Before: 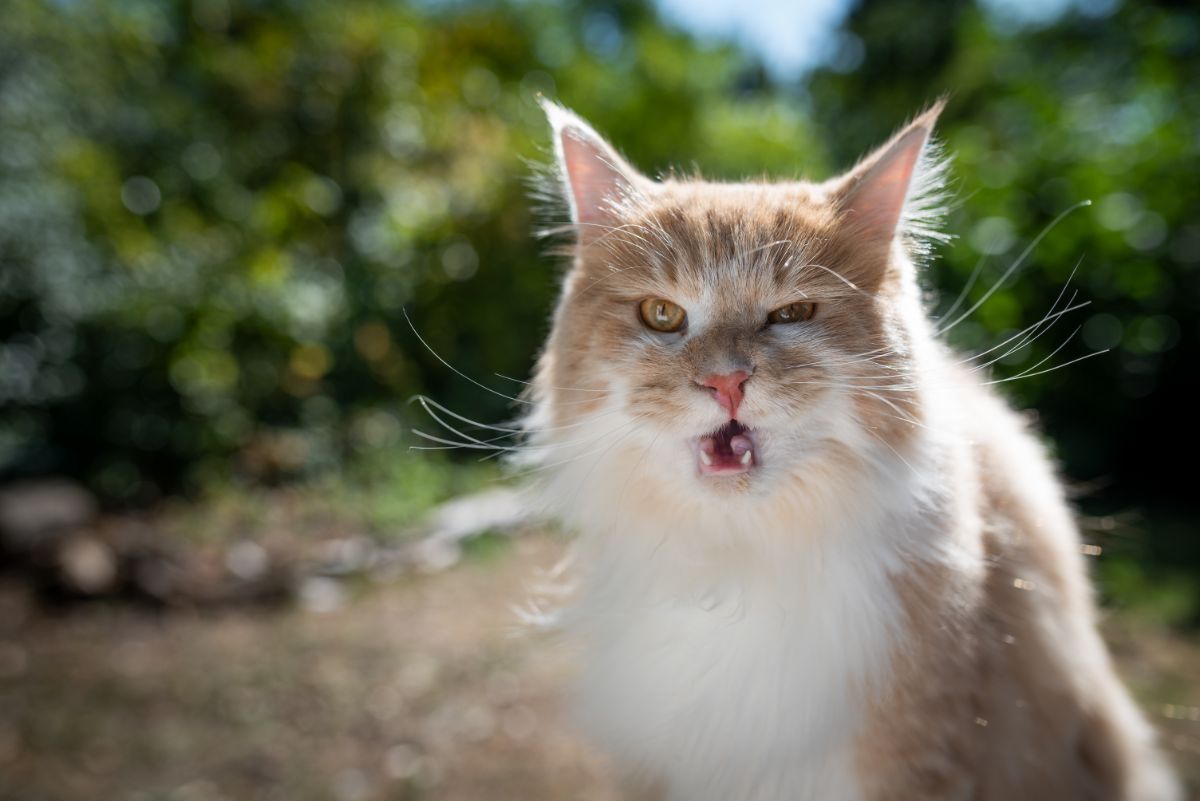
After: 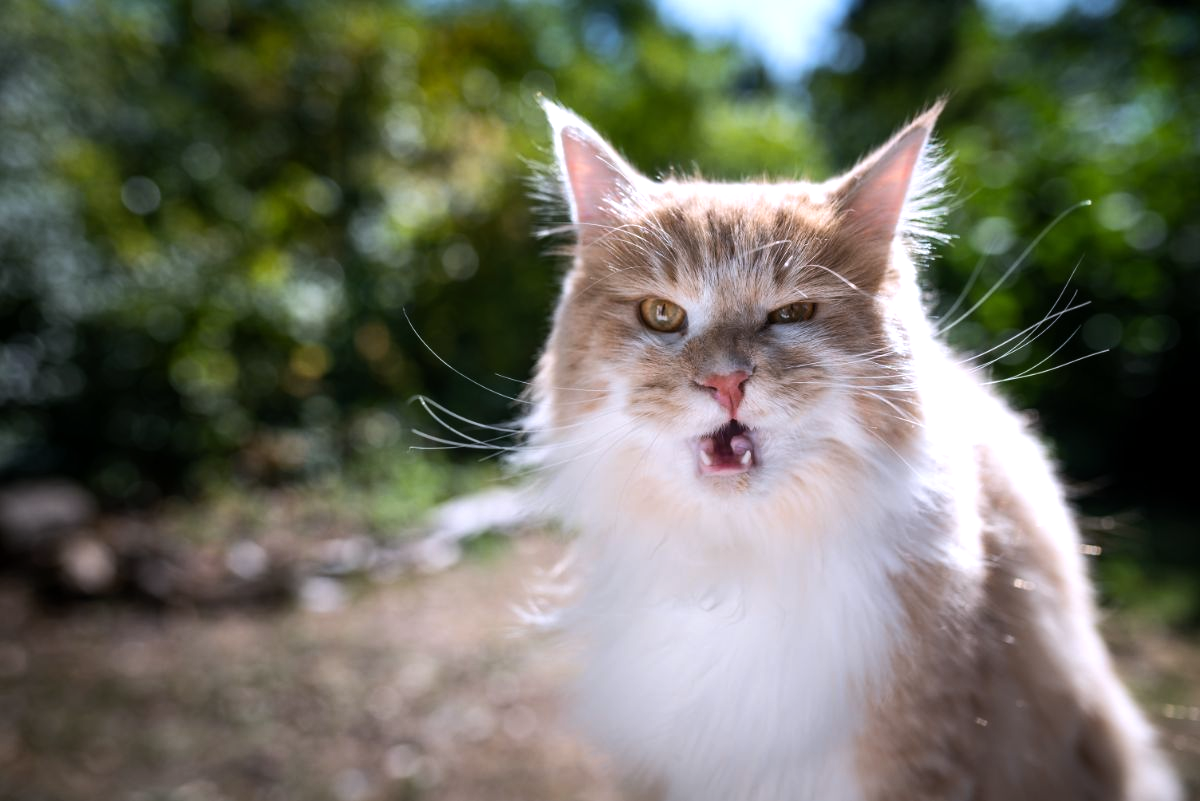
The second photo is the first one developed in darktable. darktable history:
white balance: red 1.004, blue 1.096
tone equalizer: -8 EV -0.417 EV, -7 EV -0.389 EV, -6 EV -0.333 EV, -5 EV -0.222 EV, -3 EV 0.222 EV, -2 EV 0.333 EV, -1 EV 0.389 EV, +0 EV 0.417 EV, edges refinement/feathering 500, mask exposure compensation -1.57 EV, preserve details no
